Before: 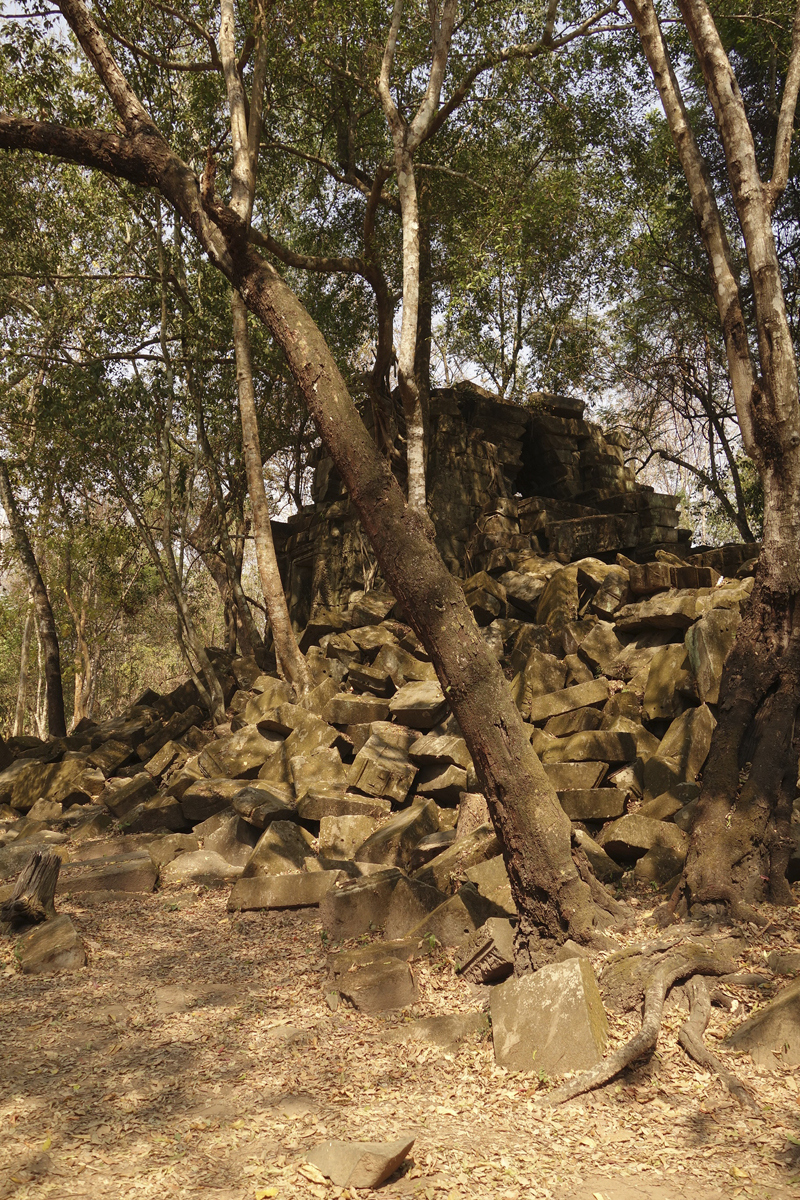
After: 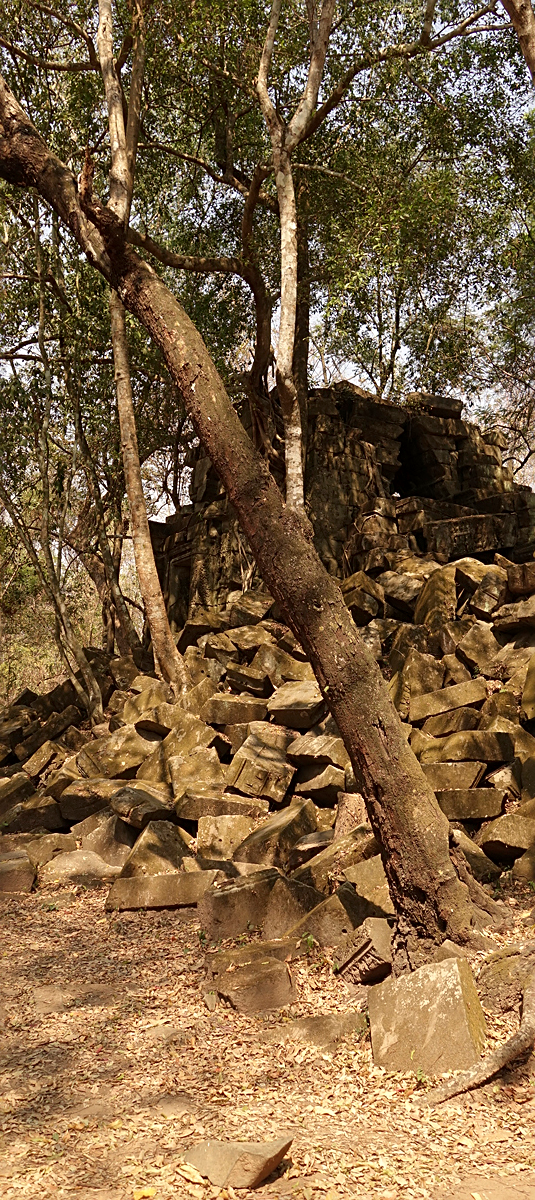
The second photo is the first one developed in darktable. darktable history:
sharpen: on, module defaults
crop and rotate: left 15.281%, right 17.83%
local contrast: mode bilateral grid, contrast 20, coarseness 51, detail 119%, midtone range 0.2
